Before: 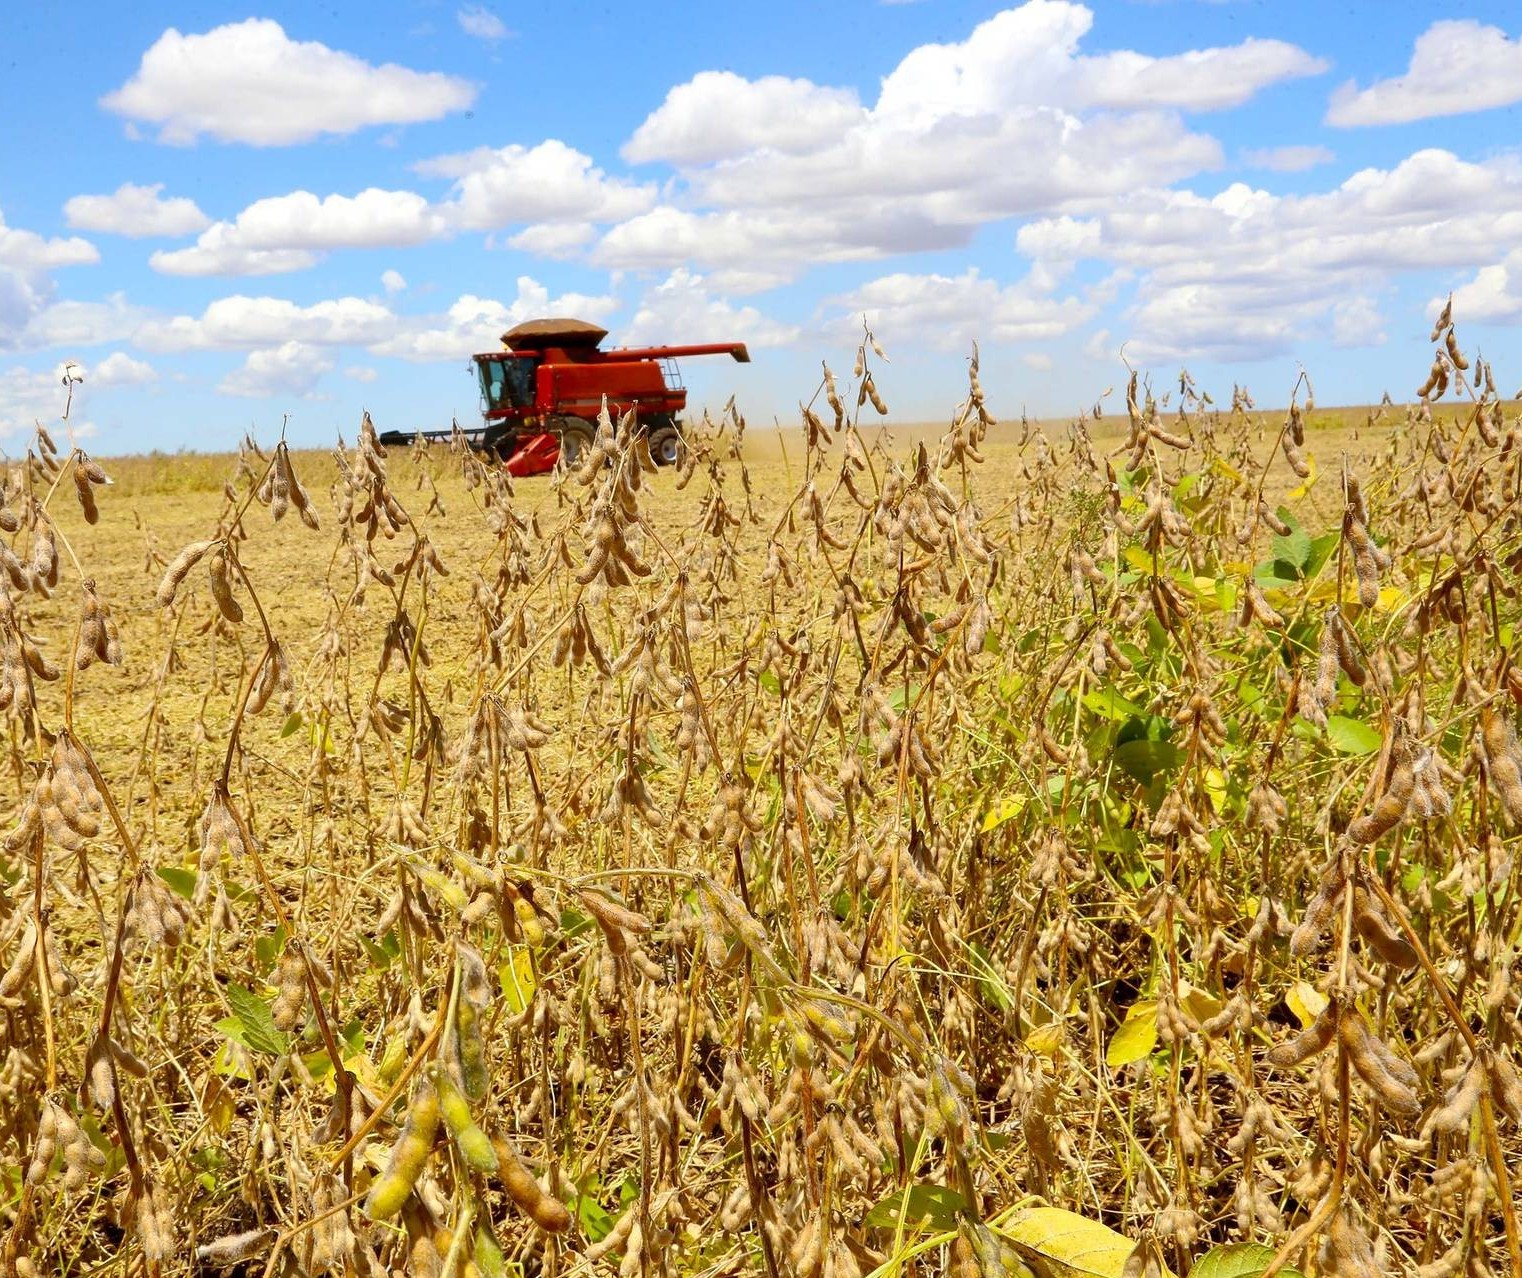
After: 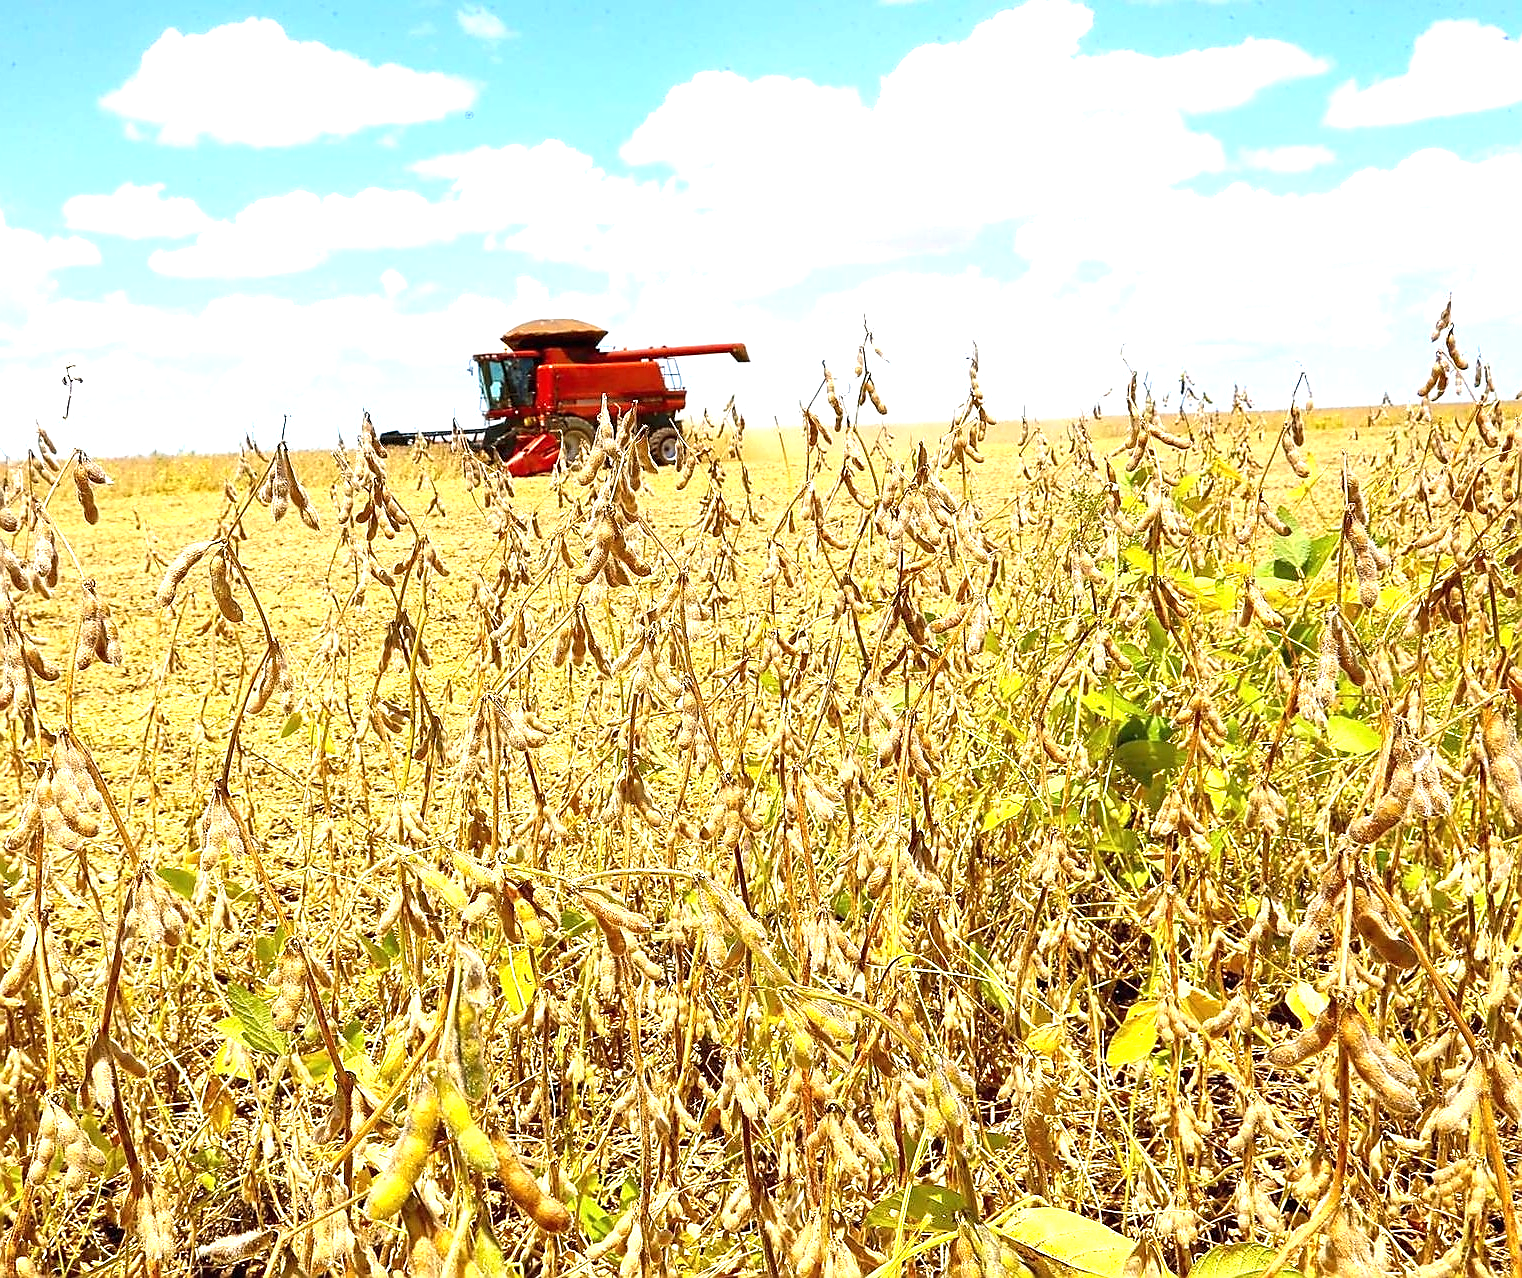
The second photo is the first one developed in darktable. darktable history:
exposure: black level correction 0, exposure 1.001 EV, compensate exposure bias true, compensate highlight preservation false
sharpen: radius 1.392, amount 1.252, threshold 0.833
